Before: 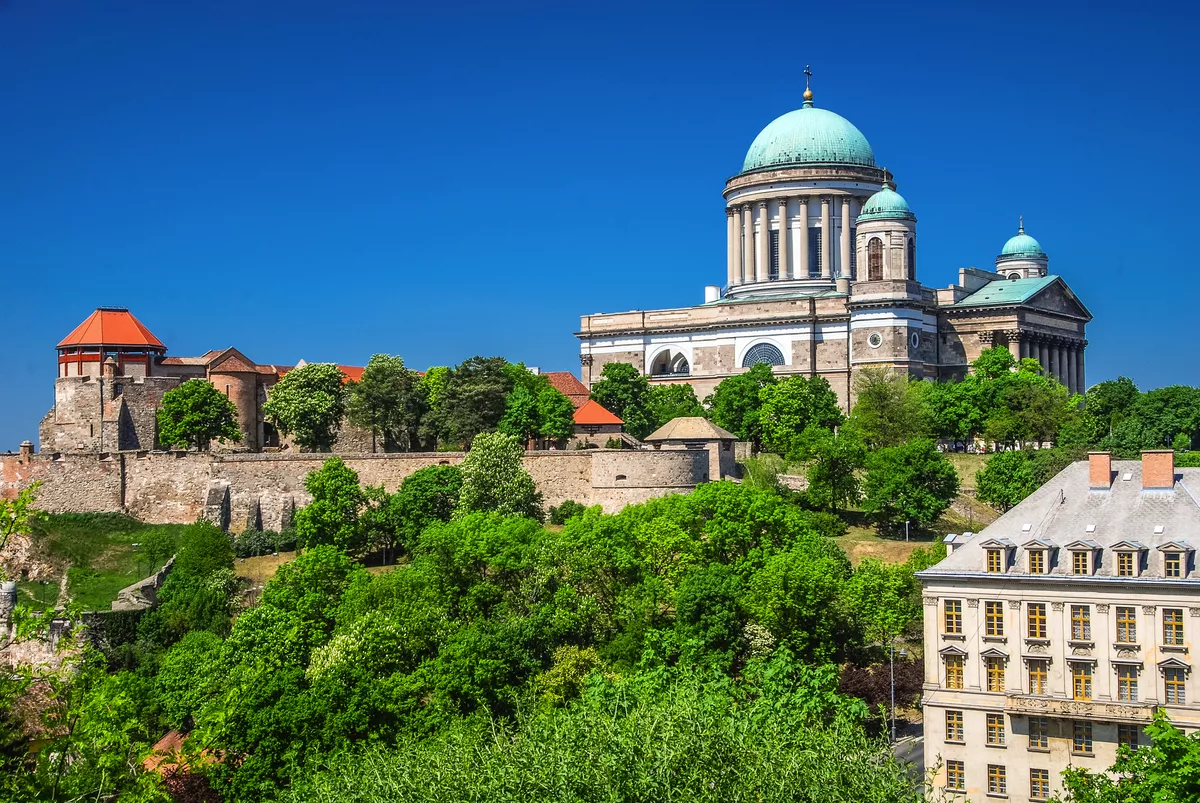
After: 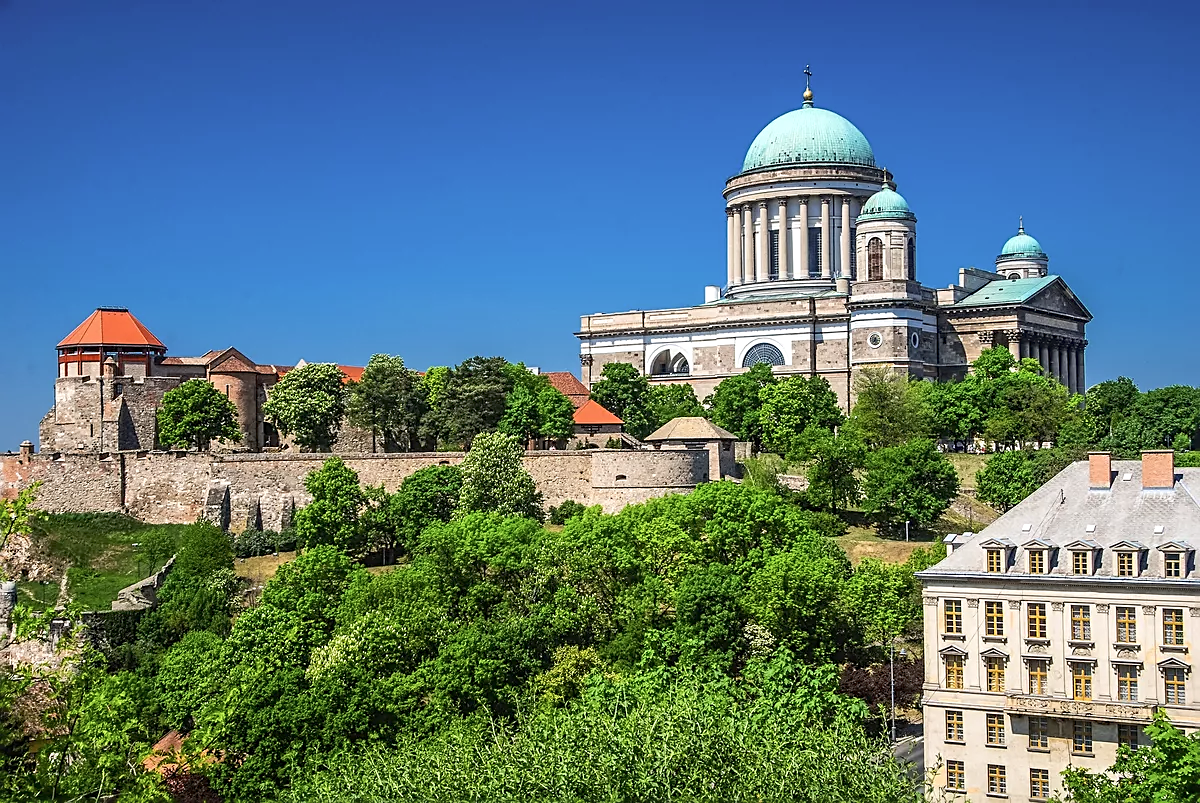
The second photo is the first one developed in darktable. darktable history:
sharpen: on, module defaults
tone equalizer: -8 EV -0.417 EV, -7 EV -0.389 EV, -6 EV -0.333 EV, -5 EV -0.222 EV, -3 EV 0.222 EV, -2 EV 0.333 EV, -1 EV 0.389 EV, +0 EV 0.417 EV, edges refinement/feathering 500, mask exposure compensation -1.57 EV, preserve details no
exposure: exposure 0.02 EV, compensate highlight preservation false
color balance: contrast -15%
